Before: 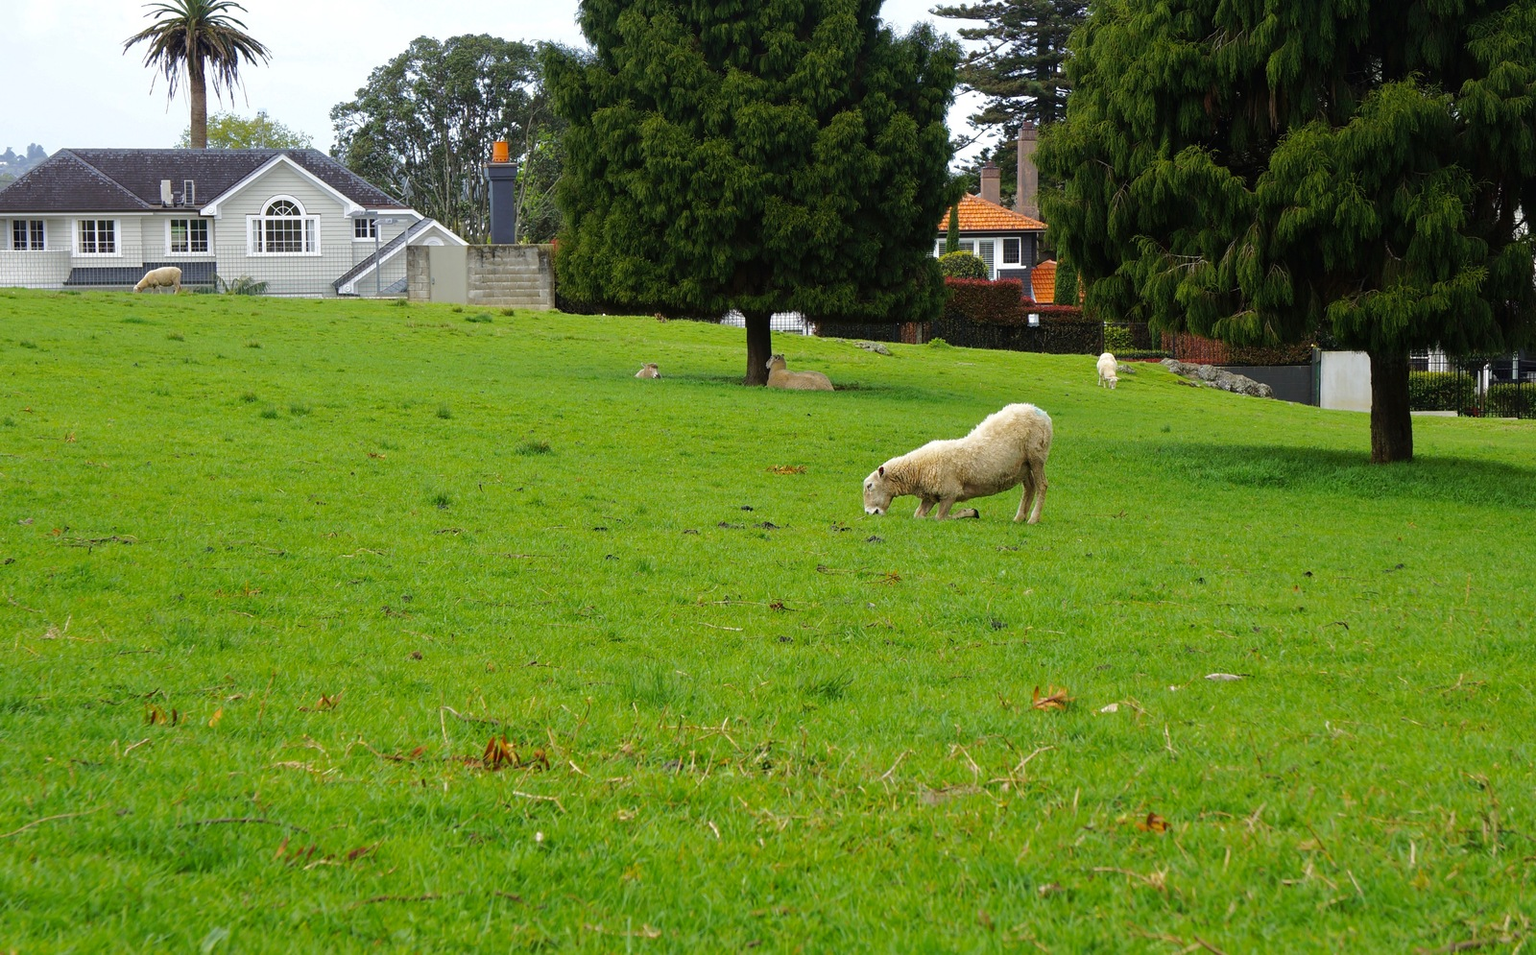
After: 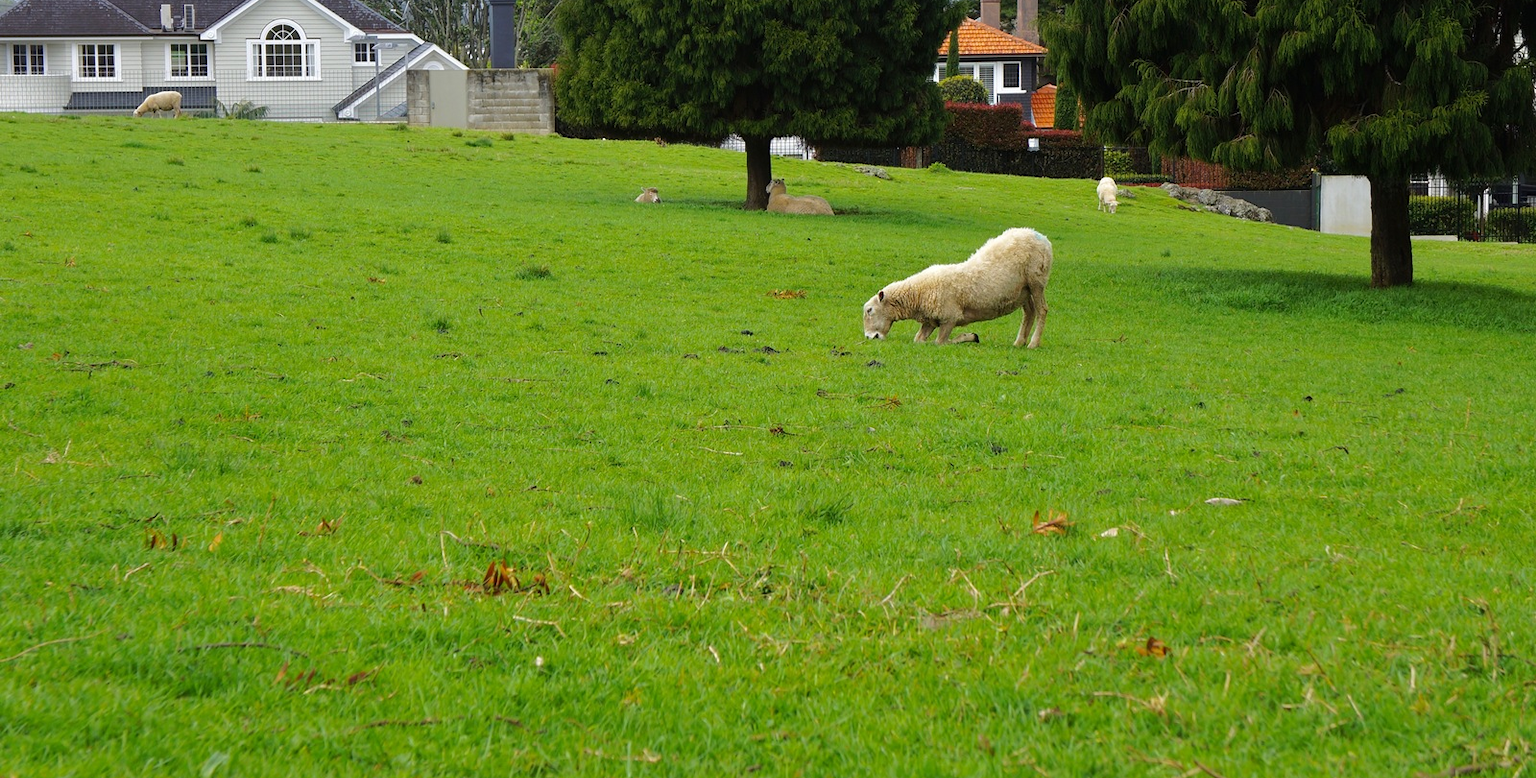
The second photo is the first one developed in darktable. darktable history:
crop and rotate: top 18.472%
